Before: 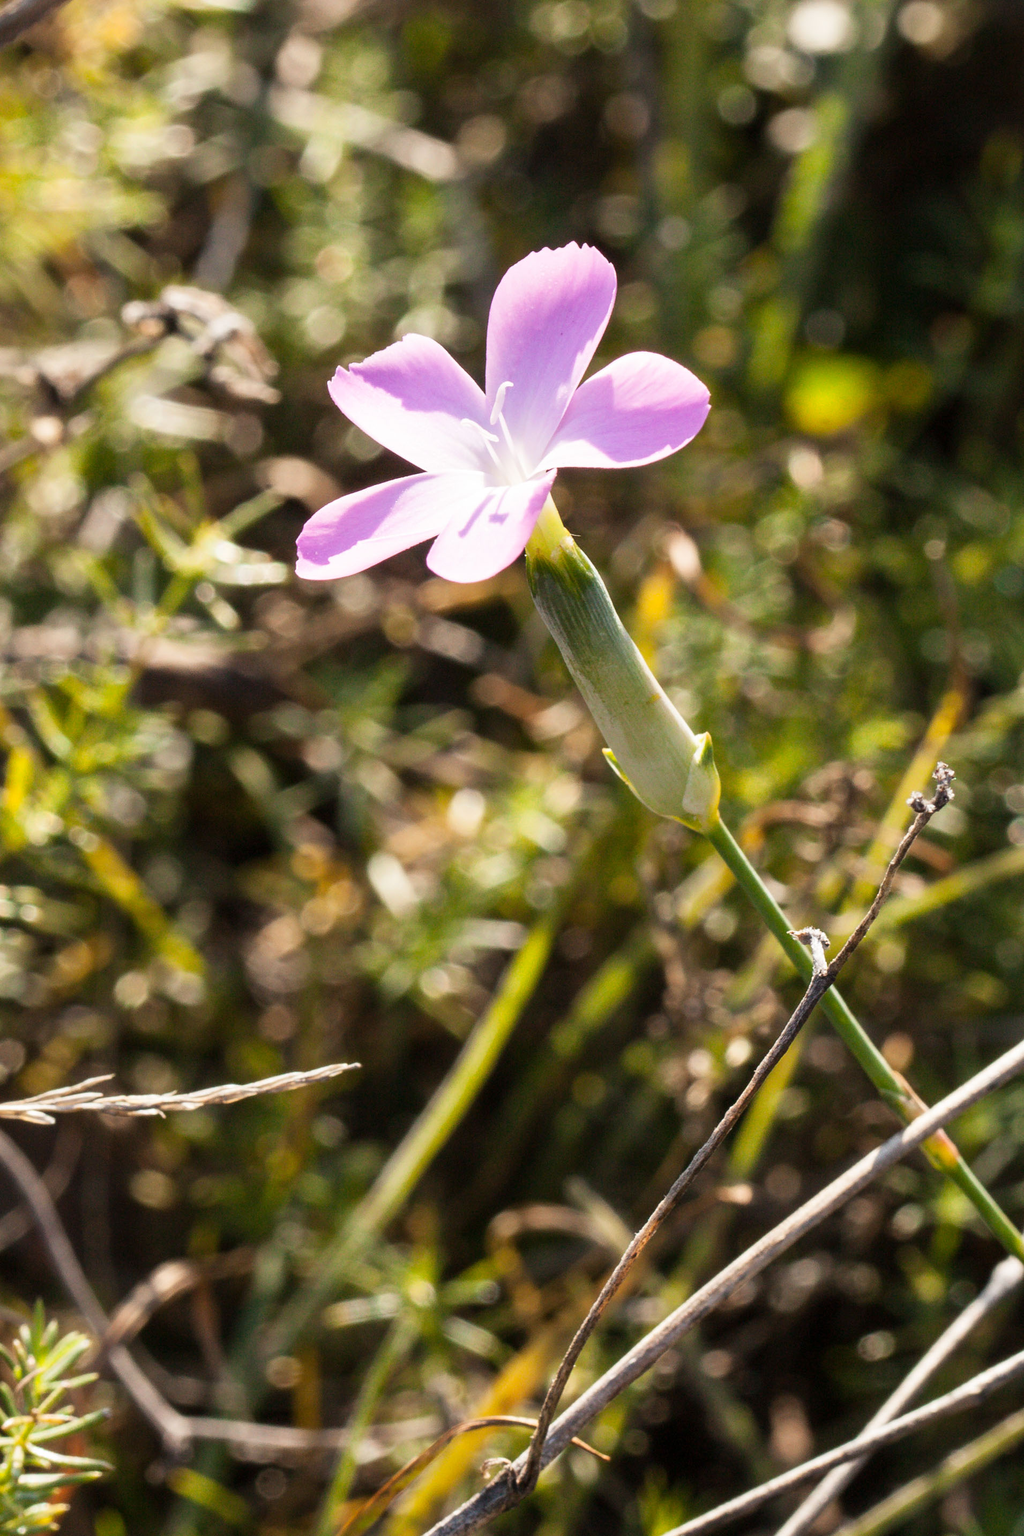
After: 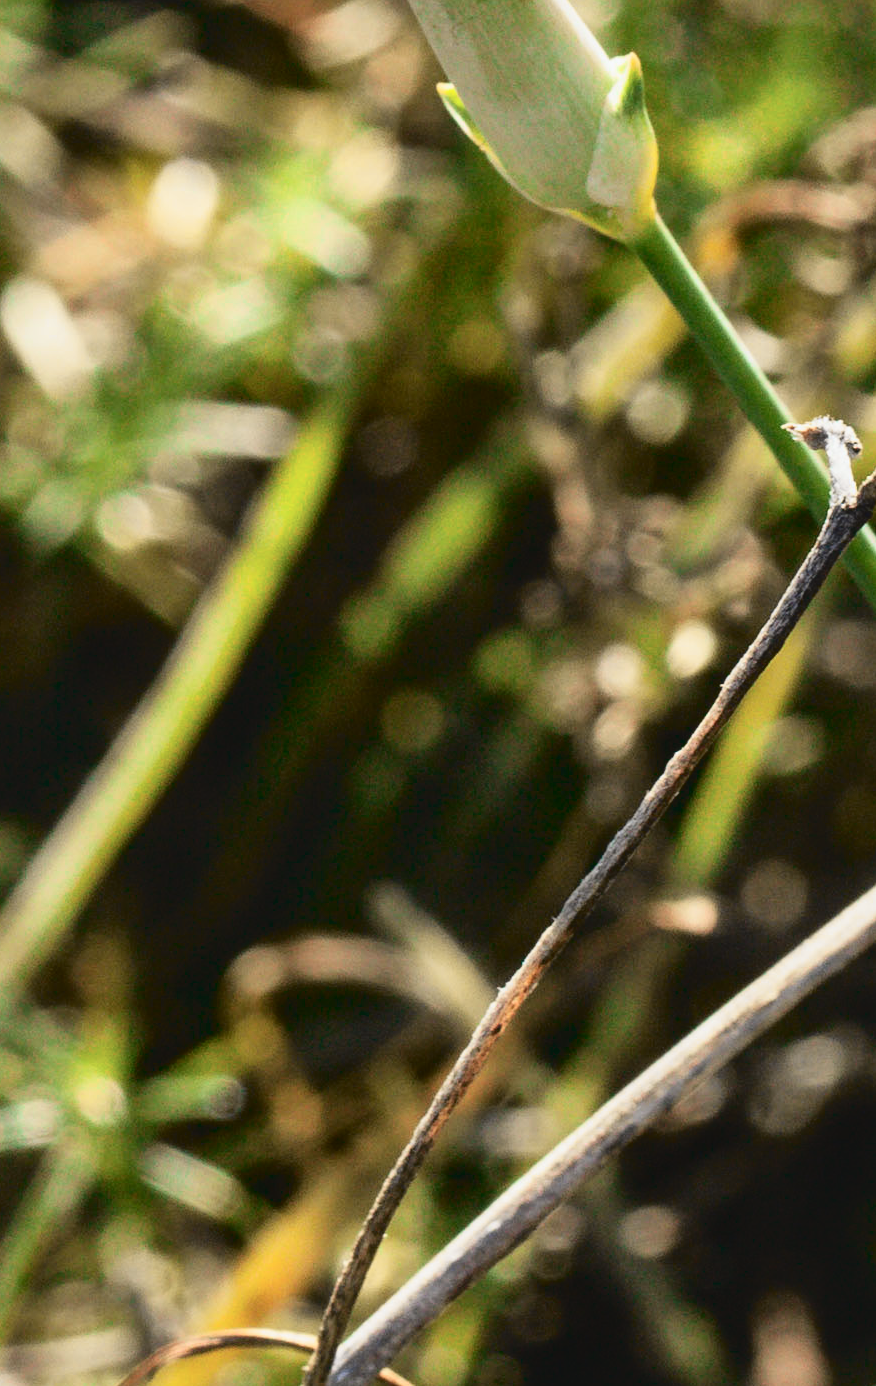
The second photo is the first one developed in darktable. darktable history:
crop: left 35.976%, top 45.819%, right 18.162%, bottom 5.807%
local contrast: mode bilateral grid, contrast 20, coarseness 50, detail 120%, midtone range 0.2
tone curve: curves: ch0 [(0, 0.056) (0.049, 0.073) (0.155, 0.127) (0.33, 0.331) (0.432, 0.46) (0.601, 0.655) (0.843, 0.876) (1, 0.965)]; ch1 [(0, 0) (0.339, 0.334) (0.445, 0.419) (0.476, 0.454) (0.497, 0.494) (0.53, 0.511) (0.557, 0.549) (0.613, 0.614) (0.728, 0.729) (1, 1)]; ch2 [(0, 0) (0.327, 0.318) (0.417, 0.426) (0.46, 0.453) (0.502, 0.5) (0.526, 0.52) (0.54, 0.543) (0.606, 0.61) (0.74, 0.716) (1, 1)], color space Lab, independent channels, preserve colors none
